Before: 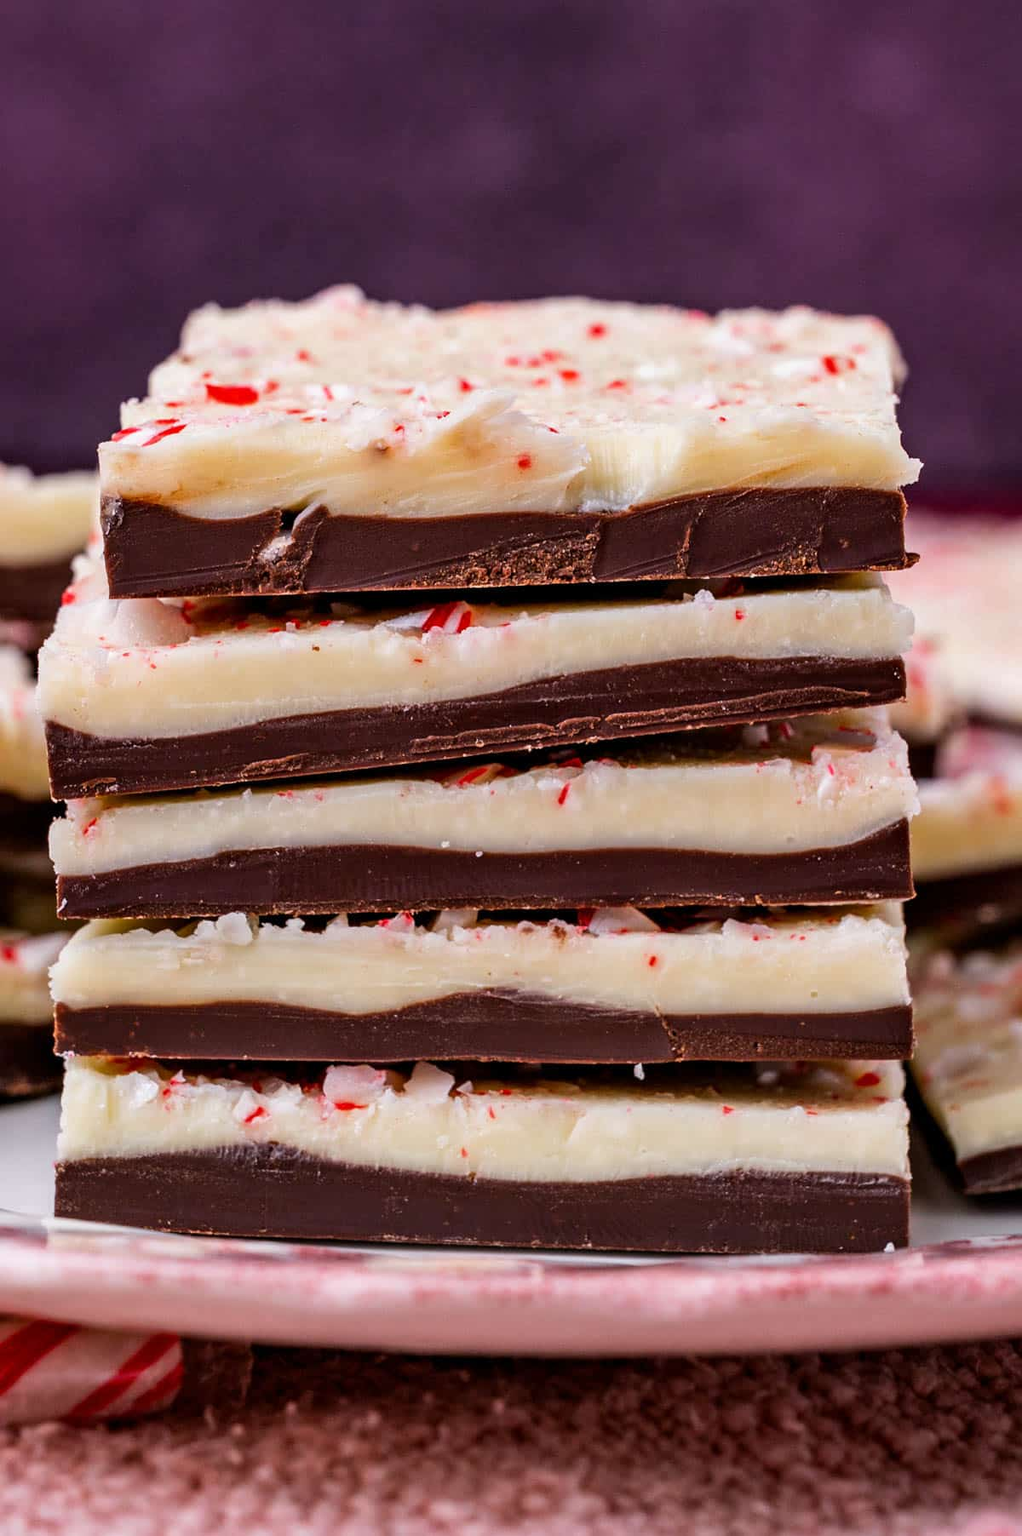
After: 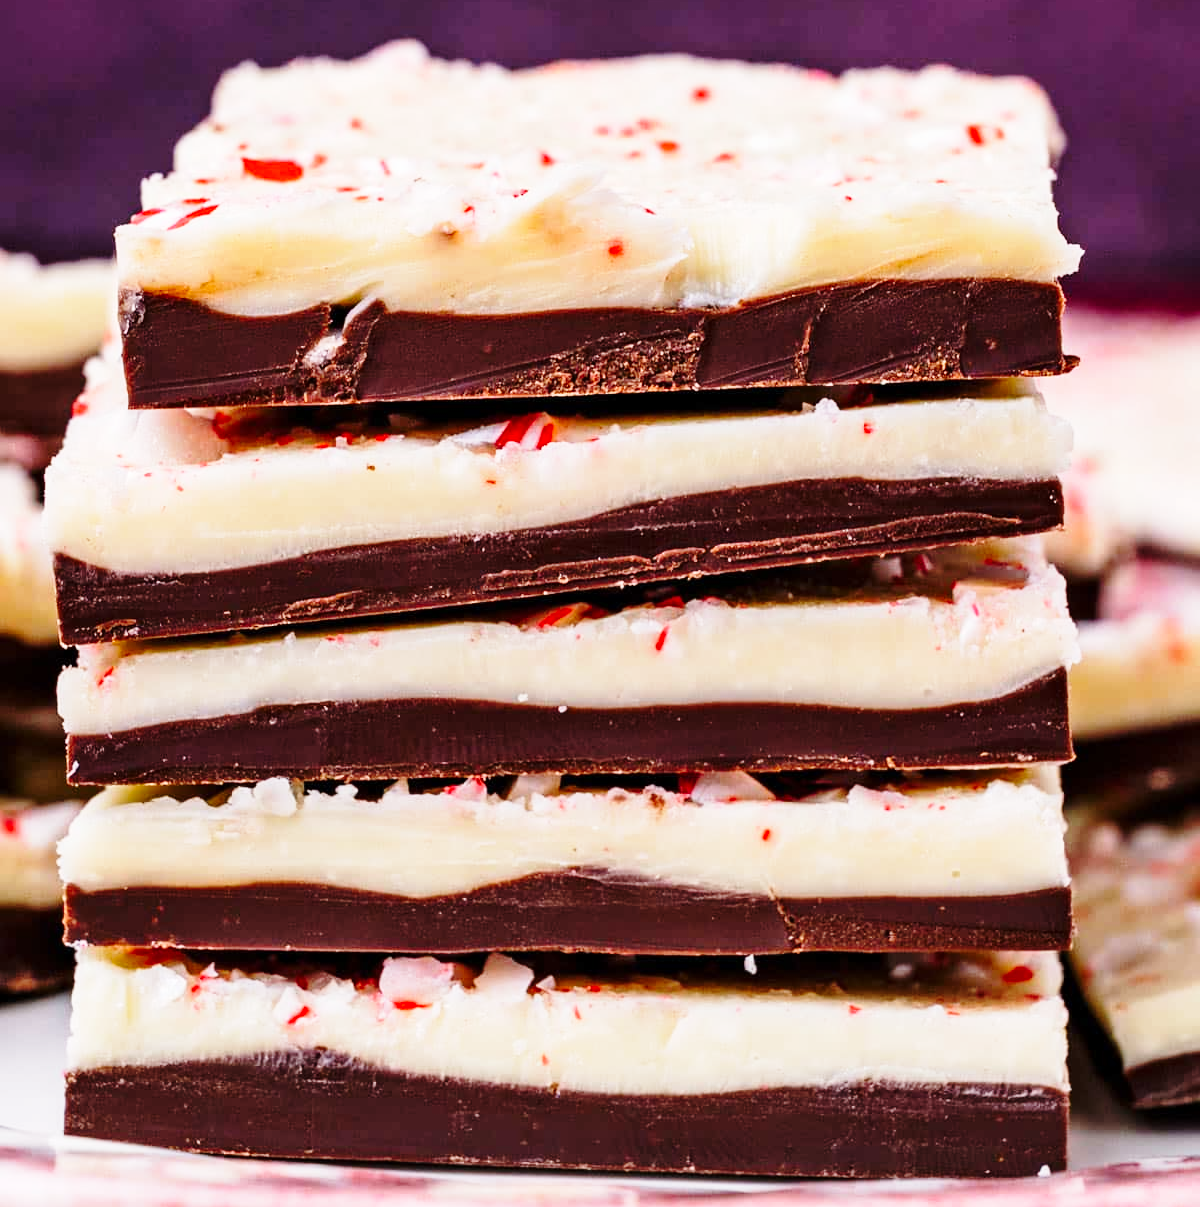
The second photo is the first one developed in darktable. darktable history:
base curve: curves: ch0 [(0, 0) (0.028, 0.03) (0.121, 0.232) (0.46, 0.748) (0.859, 0.968) (1, 1)], preserve colors none
crop: top 16.348%, bottom 16.72%
